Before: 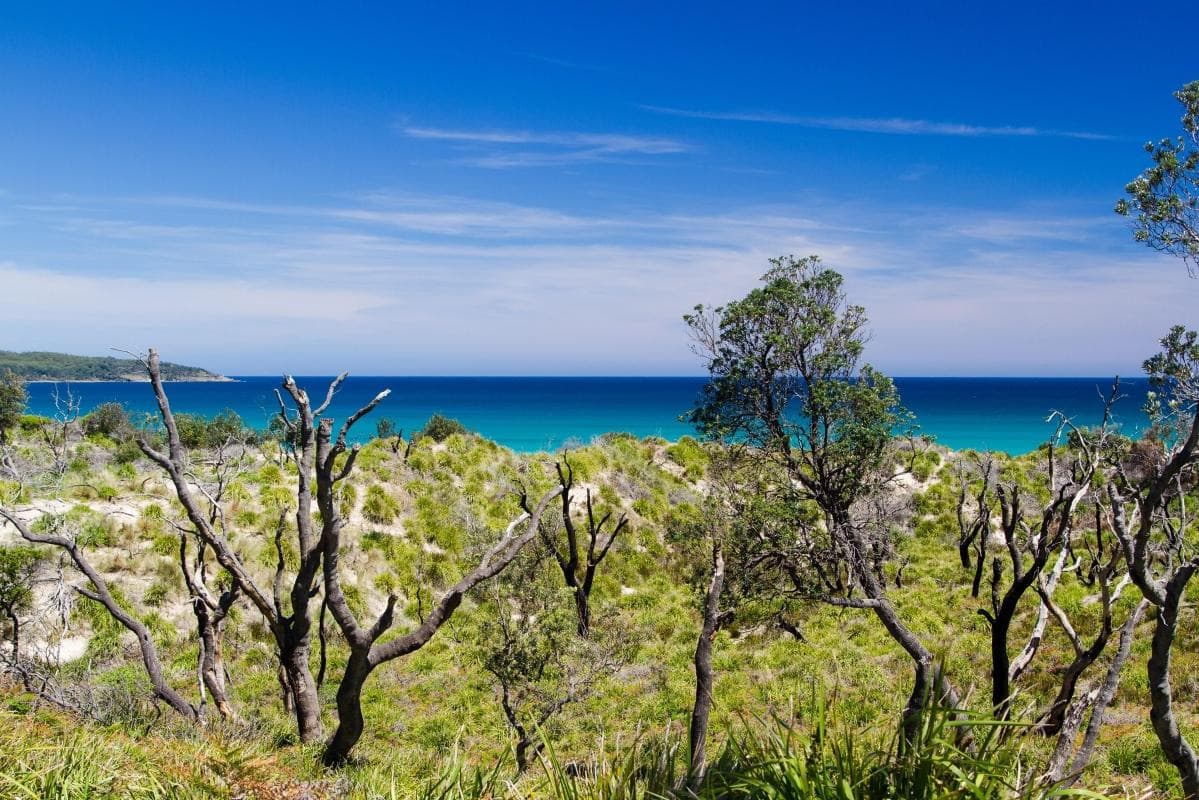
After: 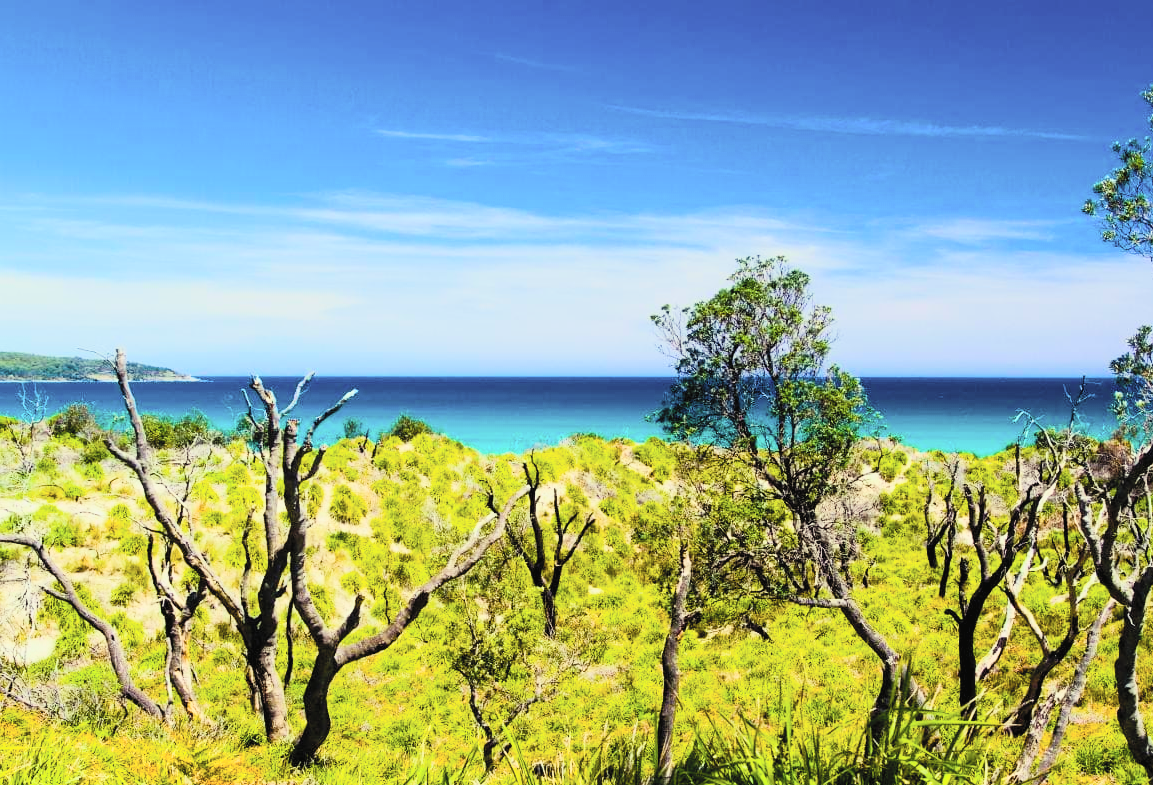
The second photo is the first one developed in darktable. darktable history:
crop and rotate: left 2.758%, right 1.054%, bottom 1.839%
contrast brightness saturation: contrast 0.372, brightness 0.532
color correction: highlights a* -5.78, highlights b* 11.31
filmic rgb: black relative exposure -7.65 EV, white relative exposure 4.56 EV, hardness 3.61, iterations of high-quality reconstruction 10
color balance rgb: linear chroma grading › shadows -9.877%, linear chroma grading › global chroma 20.1%, perceptual saturation grading › global saturation 36.828%, perceptual saturation grading › shadows 35.503%, global vibrance 20%
tone equalizer: on, module defaults
